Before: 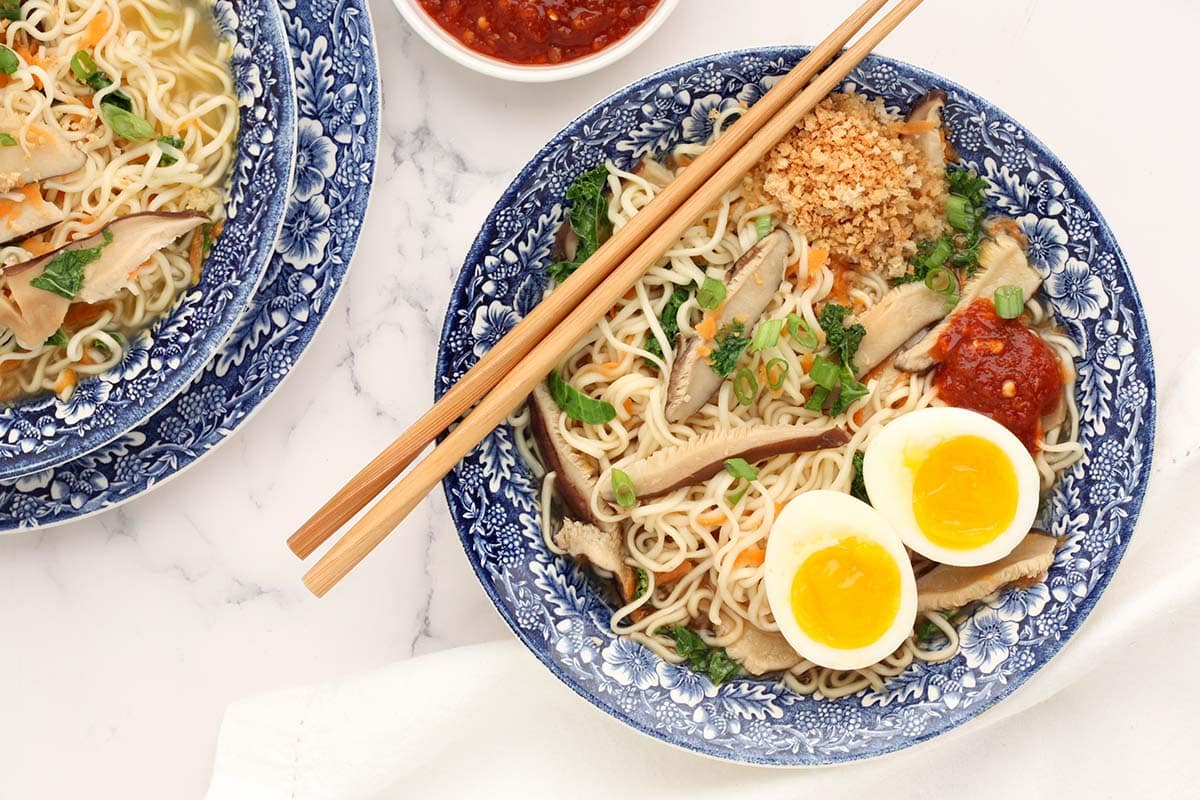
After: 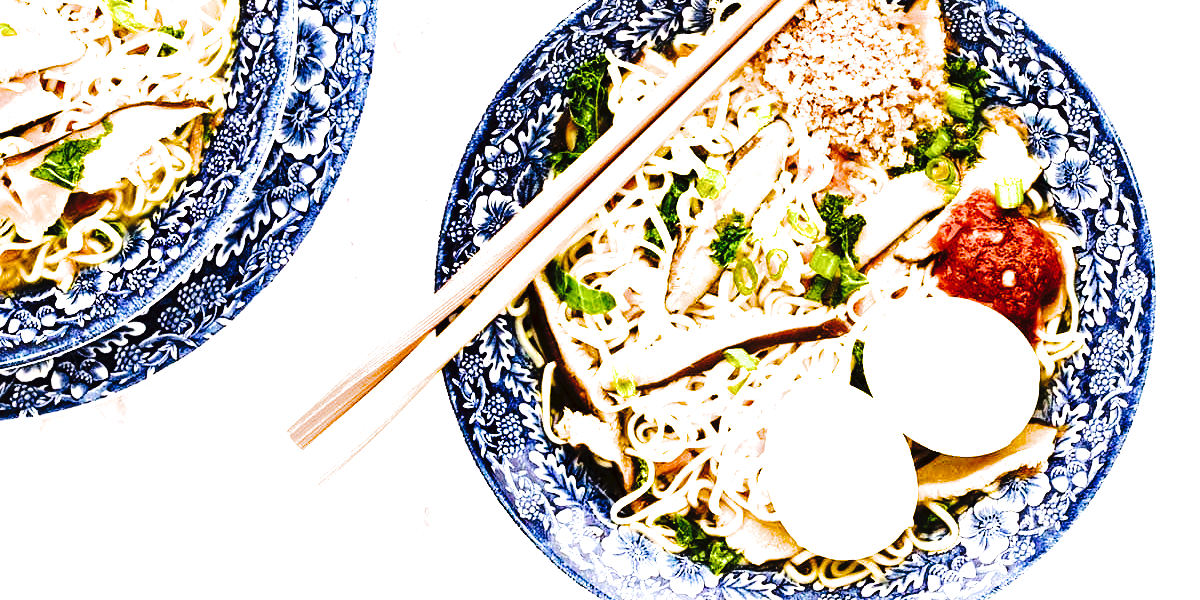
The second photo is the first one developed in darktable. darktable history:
crop: top 13.819%, bottom 11.169%
haze removal: compatibility mode true, adaptive false
color balance rgb: linear chroma grading › shadows -30%, linear chroma grading › global chroma 35%, perceptual saturation grading › global saturation 75%, perceptual saturation grading › shadows -30%, perceptual brilliance grading › highlights 75%, perceptual brilliance grading › shadows -30%, global vibrance 35%
tone curve: curves: ch0 [(0, 0) (0.003, 0.039) (0.011, 0.042) (0.025, 0.048) (0.044, 0.058) (0.069, 0.071) (0.1, 0.089) (0.136, 0.114) (0.177, 0.146) (0.224, 0.199) (0.277, 0.27) (0.335, 0.364) (0.399, 0.47) (0.468, 0.566) (0.543, 0.643) (0.623, 0.73) (0.709, 0.8) (0.801, 0.863) (0.898, 0.925) (1, 1)], preserve colors none
local contrast: mode bilateral grid, contrast 20, coarseness 50, detail 148%, midtone range 0.2
filmic rgb: black relative exposure -5.42 EV, white relative exposure 2.85 EV, dynamic range scaling -37.73%, hardness 4, contrast 1.605, highlights saturation mix -0.93%
